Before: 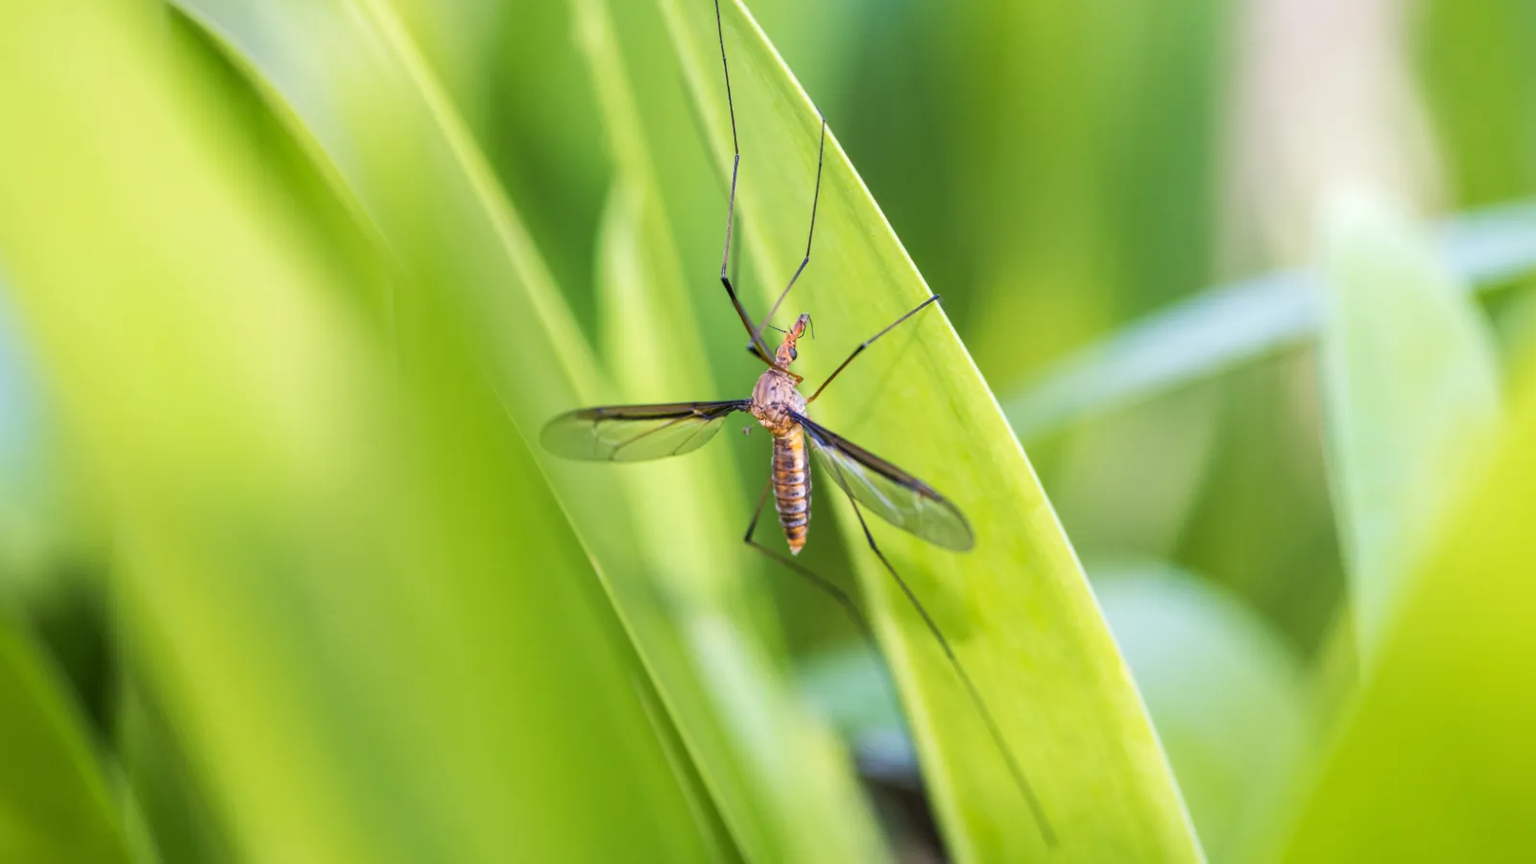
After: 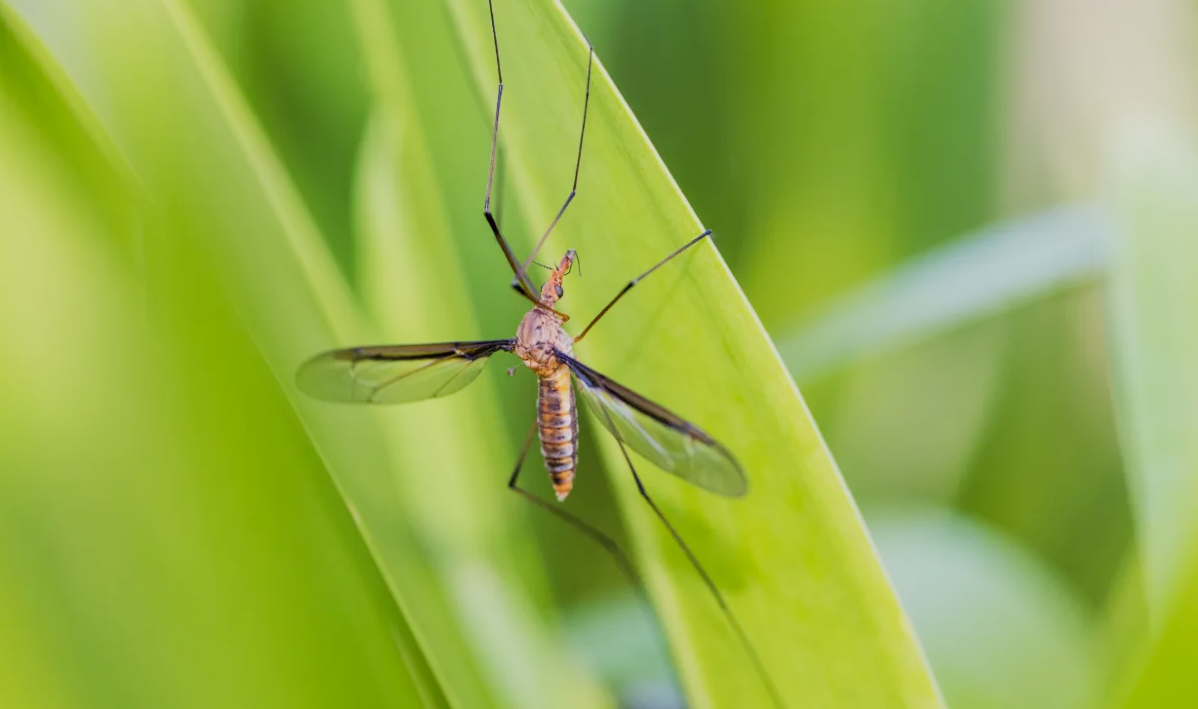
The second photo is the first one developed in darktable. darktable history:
exposure: compensate exposure bias true, compensate highlight preservation false
crop: left 16.733%, top 8.61%, right 8.335%, bottom 12.583%
color correction: highlights a* -0.863, highlights b* 4.49, shadows a* 3.67
filmic rgb: black relative exposure -8.02 EV, white relative exposure 4 EV, hardness 4.15
